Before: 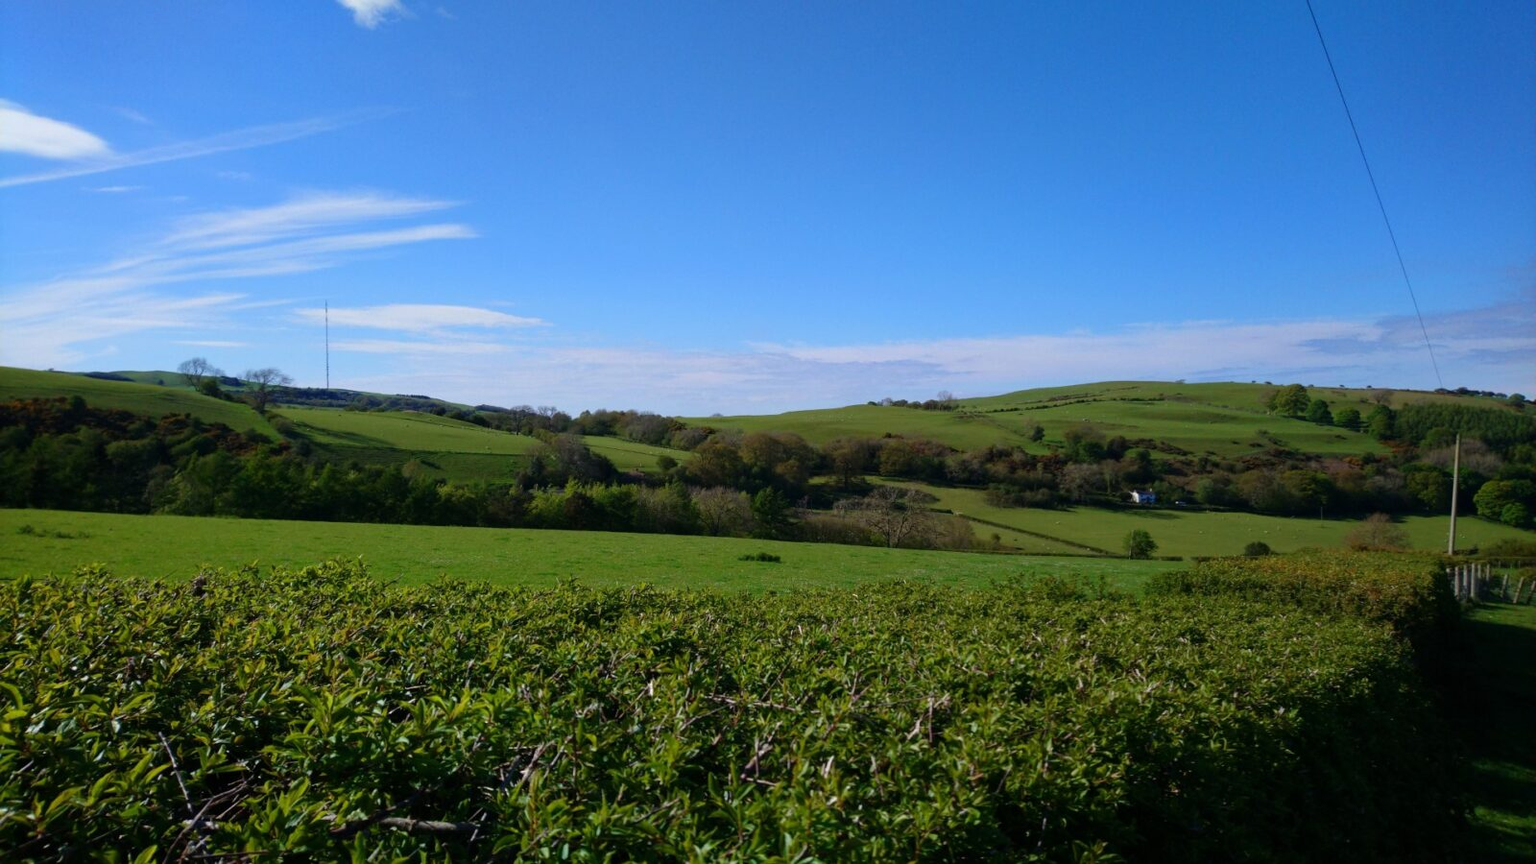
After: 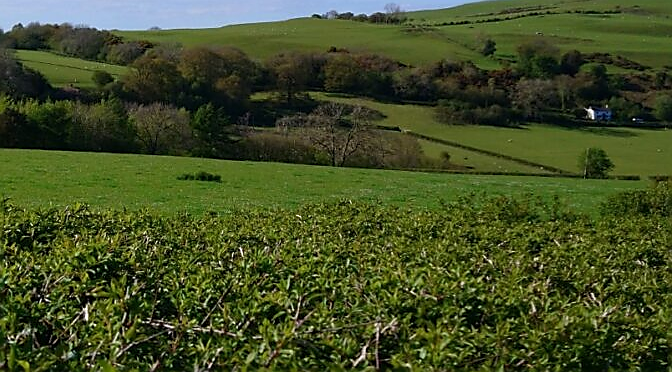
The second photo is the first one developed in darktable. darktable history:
crop: left 37.008%, top 44.934%, right 20.637%, bottom 13.699%
sharpen: radius 1.367, amount 1.234, threshold 0.816
